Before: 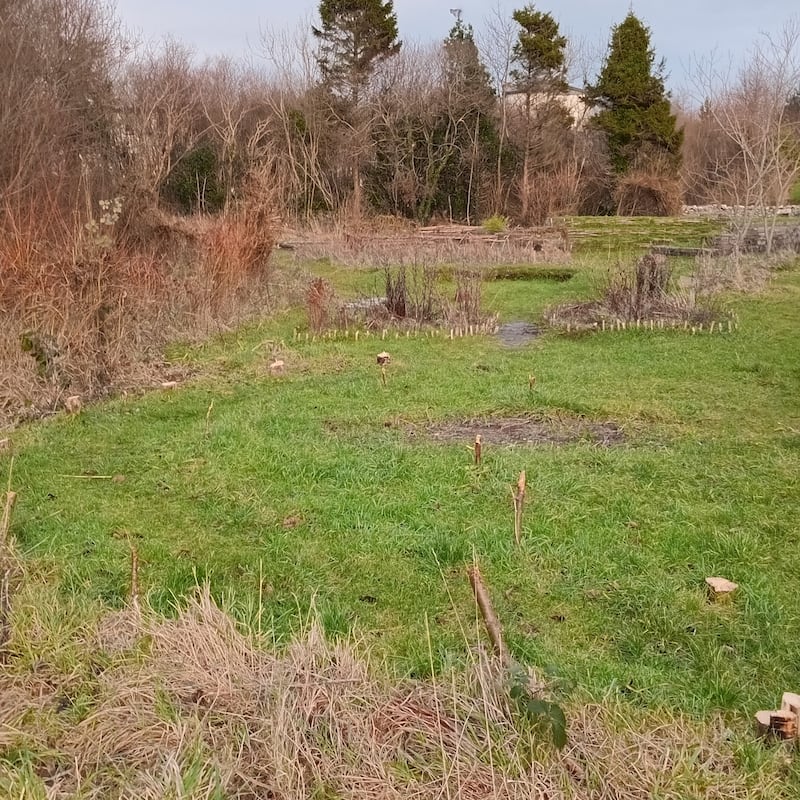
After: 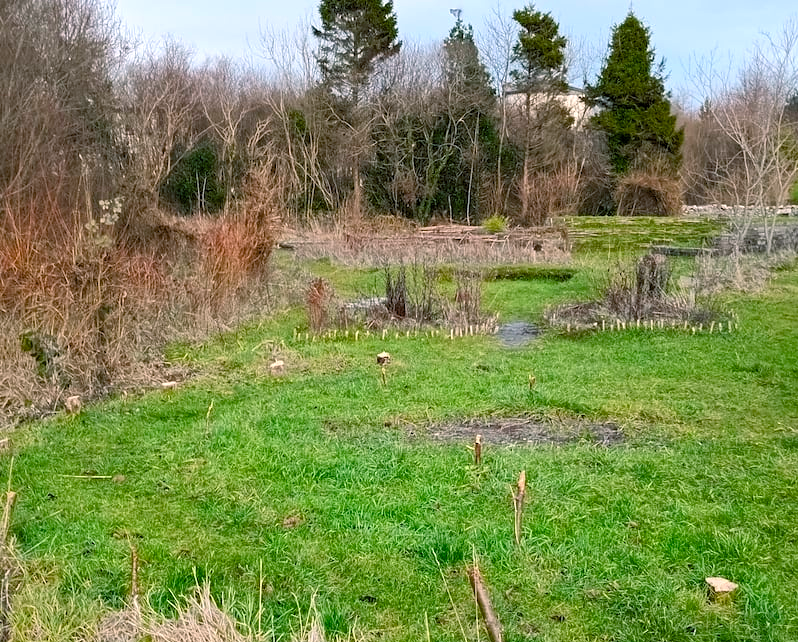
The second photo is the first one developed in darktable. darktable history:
color balance rgb: power › luminance -7.991%, power › chroma 2.27%, power › hue 218.4°, global offset › luminance -0.875%, perceptual saturation grading › global saturation 20%, perceptual saturation grading › highlights -25.841%, perceptual saturation grading › shadows 24.199%, perceptual brilliance grading › global brilliance 15.137%, perceptual brilliance grading › shadows -35.358%, global vibrance 12.438%
crop: bottom 19.634%
contrast brightness saturation: brightness 0.086, saturation 0.194
